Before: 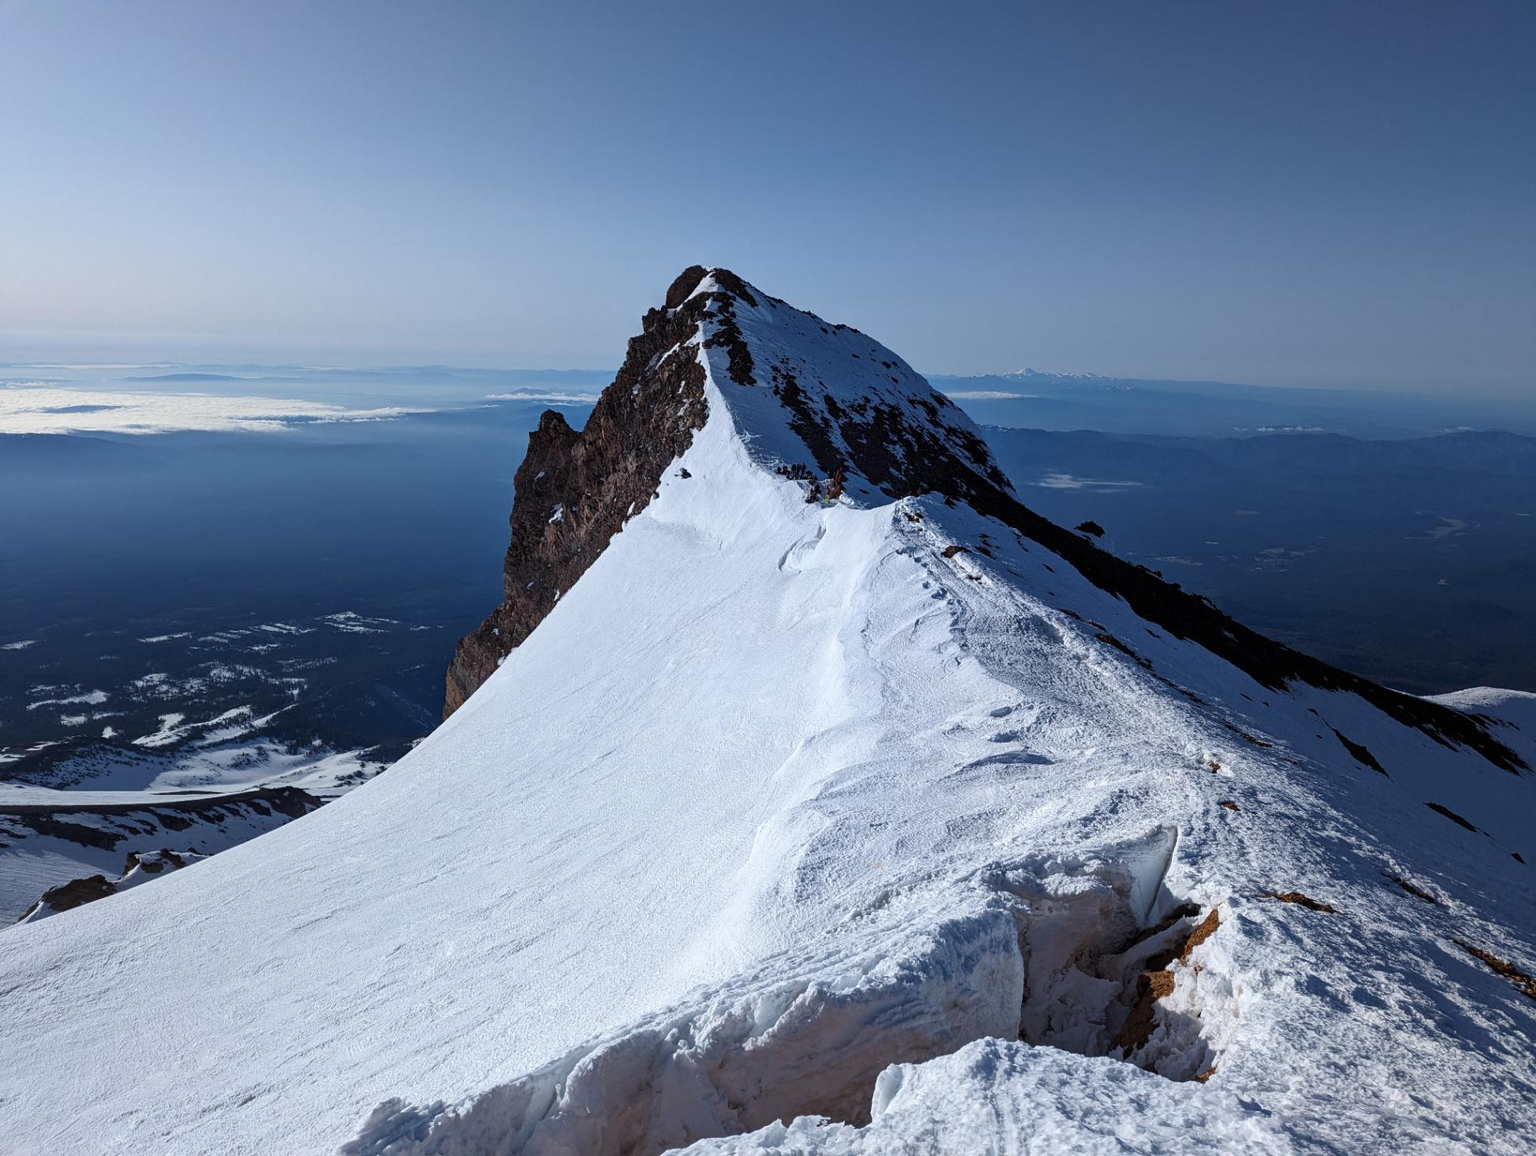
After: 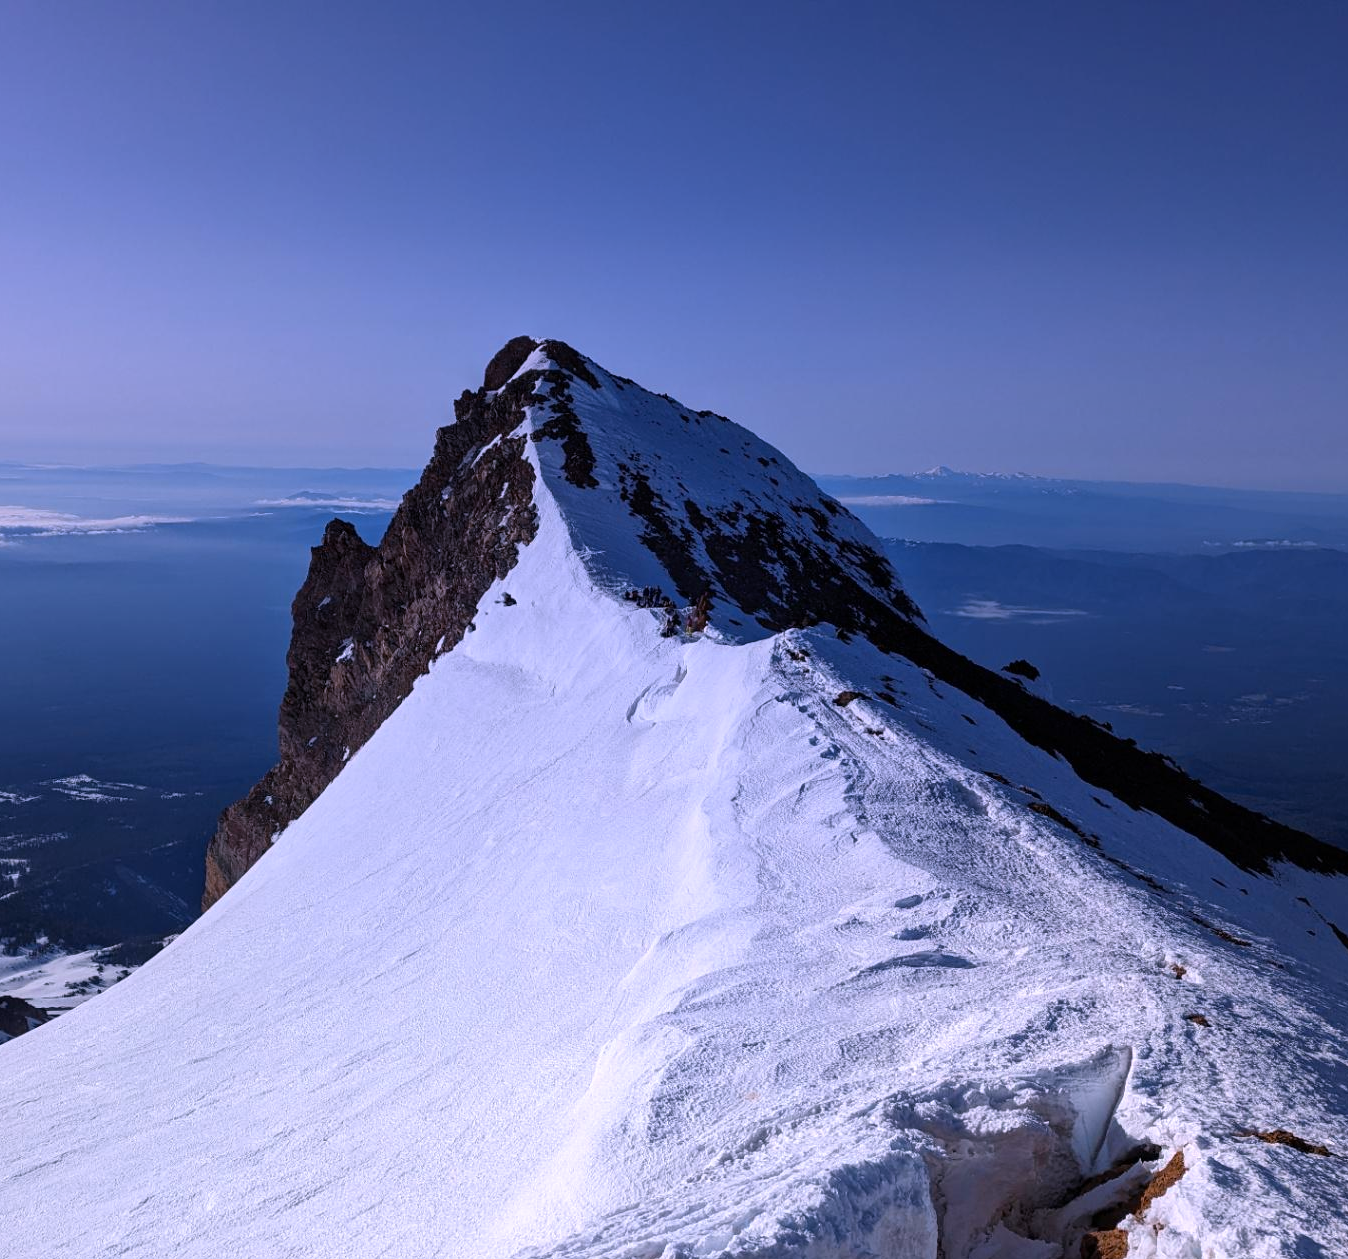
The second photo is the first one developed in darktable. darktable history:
crop: left 18.479%, right 12.2%, bottom 13.971%
graduated density: hue 238.83°, saturation 50%
white balance: red 1.066, blue 1.119
